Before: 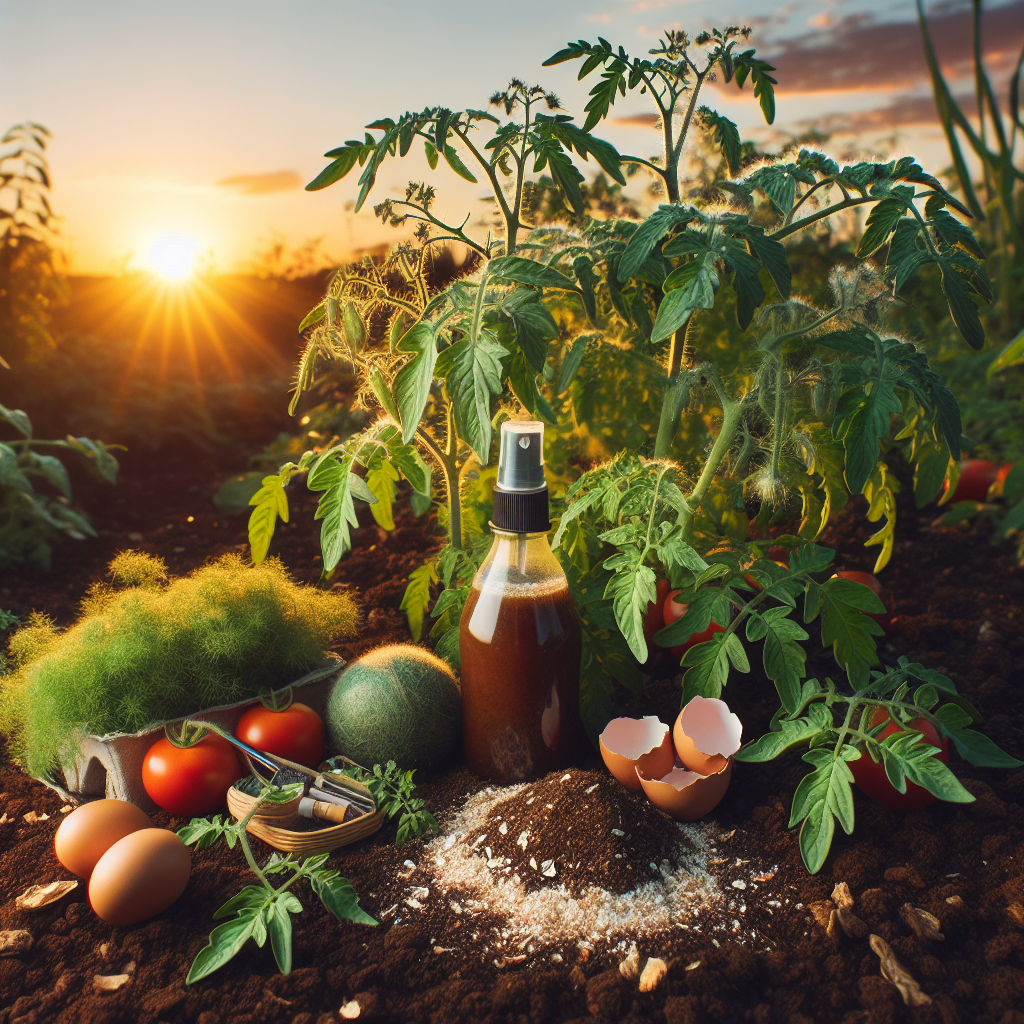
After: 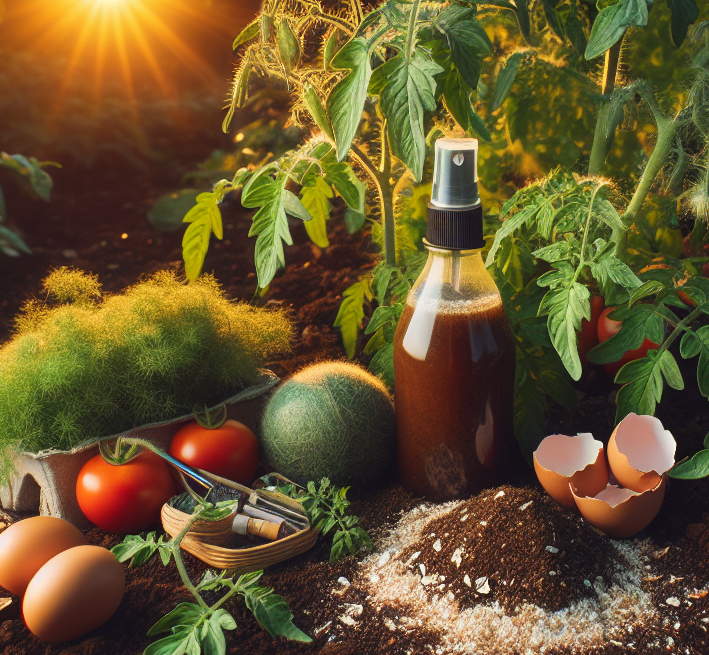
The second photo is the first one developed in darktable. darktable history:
crop: left 6.474%, top 27.655%, right 24.232%, bottom 8.358%
